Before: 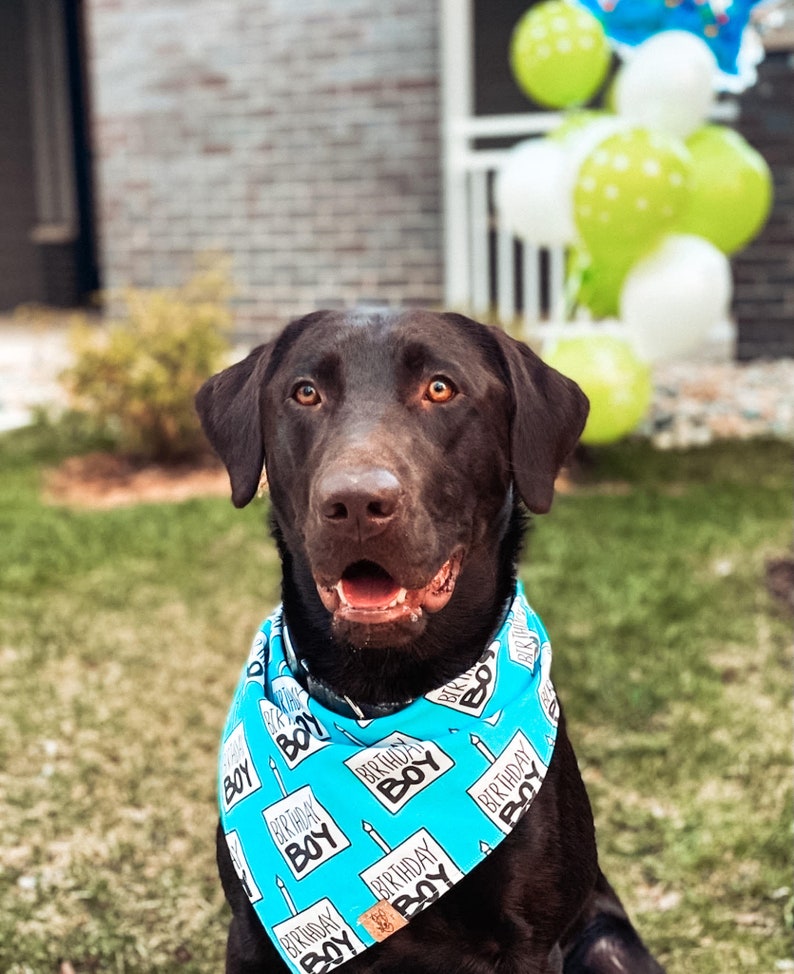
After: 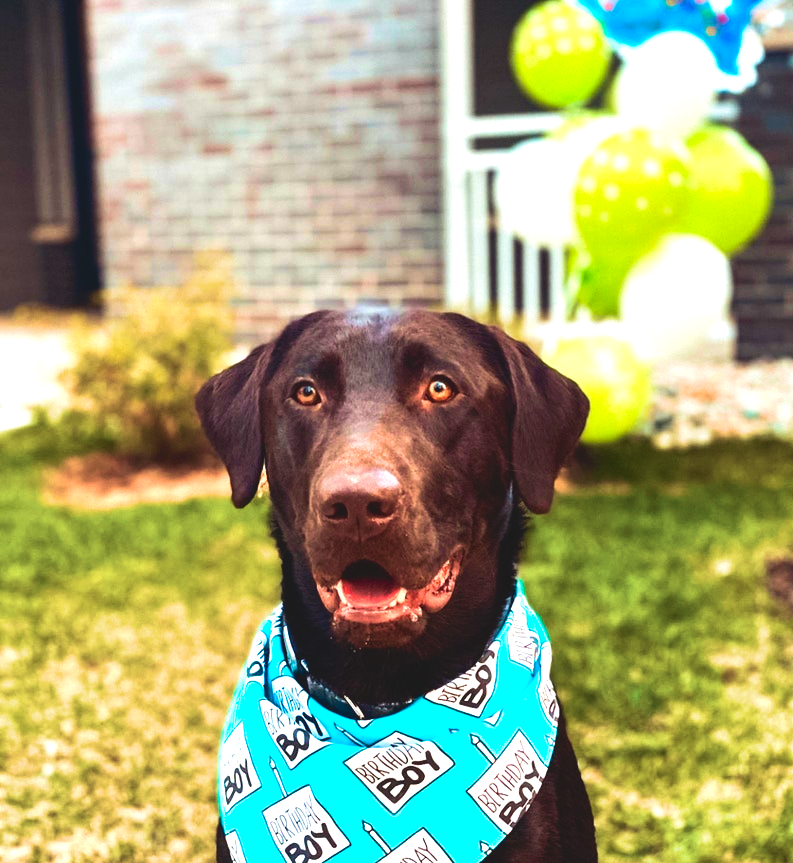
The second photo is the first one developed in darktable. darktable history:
tone equalizer: -8 EV -1.12 EV, -7 EV -1.03 EV, -6 EV -0.857 EV, -5 EV -0.558 EV, -3 EV 0.589 EV, -2 EV 0.879 EV, -1 EV 1.01 EV, +0 EV 1.06 EV, edges refinement/feathering 500, mask exposure compensation -1.57 EV, preserve details no
crop and rotate: top 0%, bottom 11.366%
velvia: strength 74.61%
contrast brightness saturation: contrast -0.187, saturation 0.187
